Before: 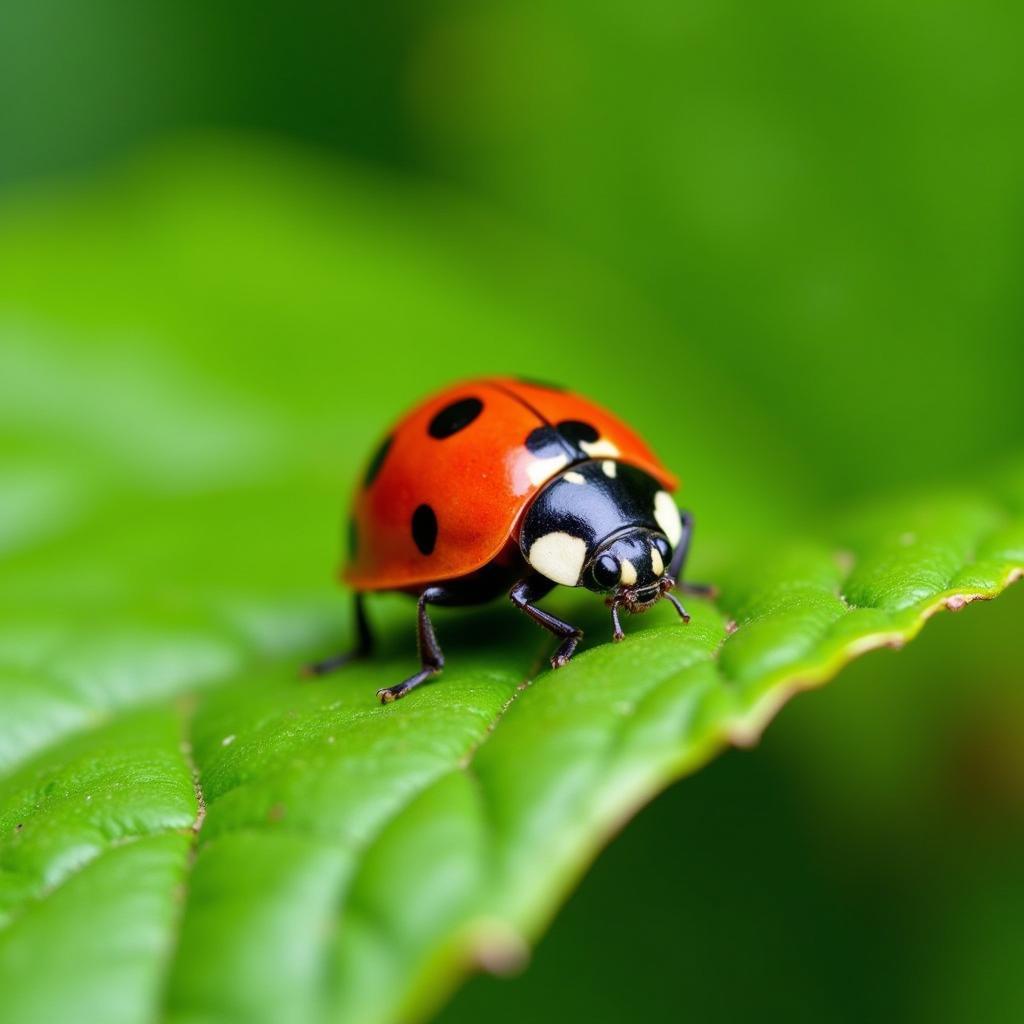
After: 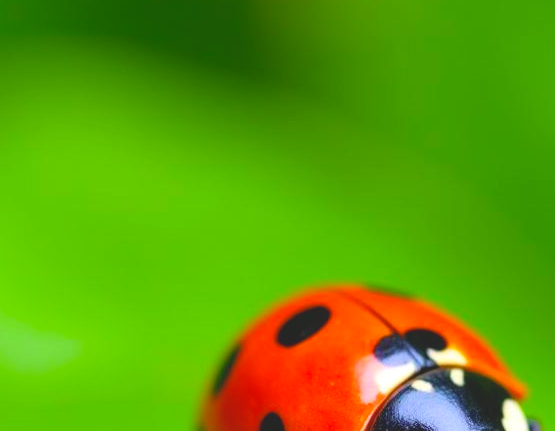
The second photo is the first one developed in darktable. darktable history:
crop: left 14.93%, top 9.051%, right 30.864%, bottom 48.816%
color balance rgb: linear chroma grading › global chroma 24.656%, perceptual saturation grading › global saturation 0.081%
contrast brightness saturation: contrast -0.284
tone equalizer: -8 EV -0.781 EV, -7 EV -0.706 EV, -6 EV -0.608 EV, -5 EV -0.381 EV, -3 EV 0.366 EV, -2 EV 0.6 EV, -1 EV 0.677 EV, +0 EV 0.764 EV
